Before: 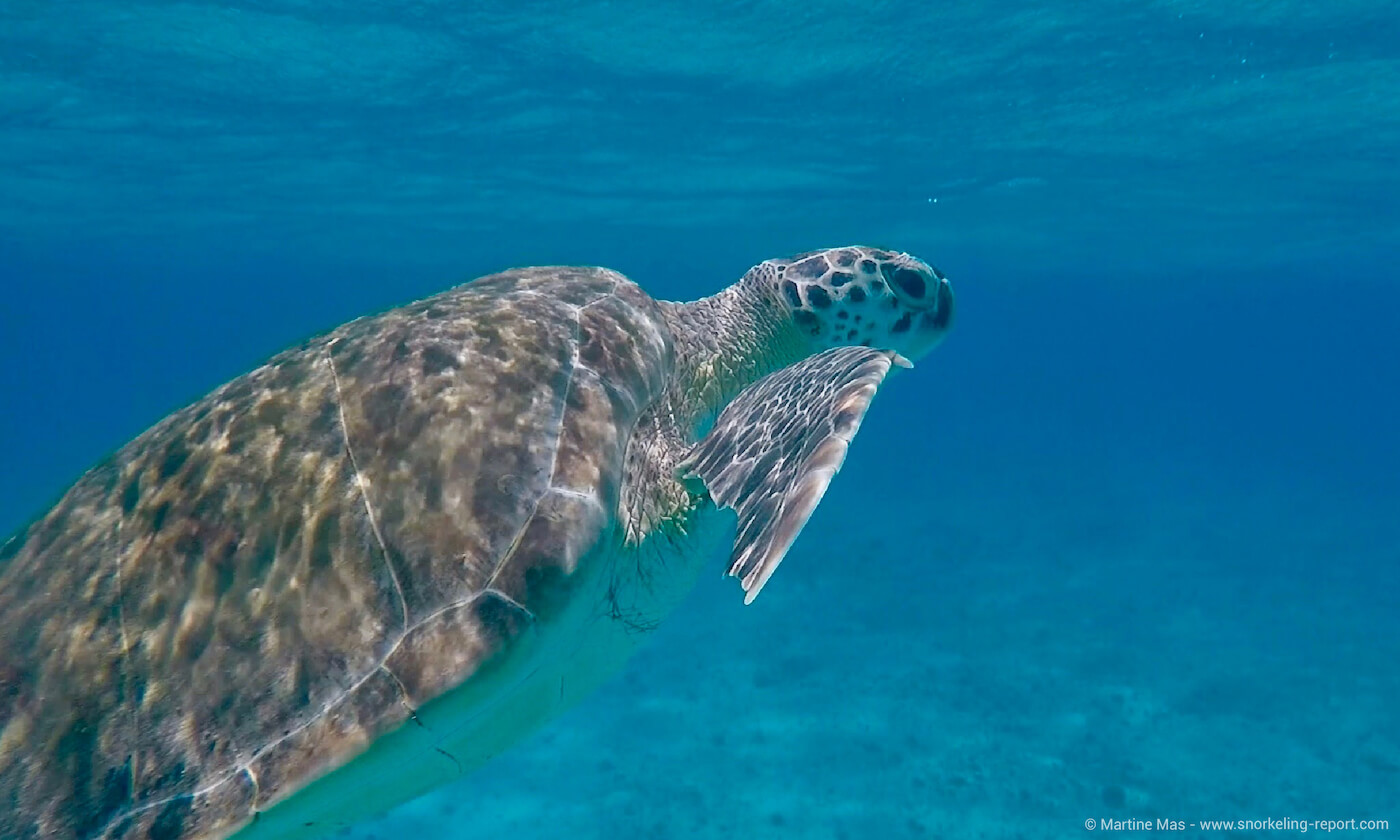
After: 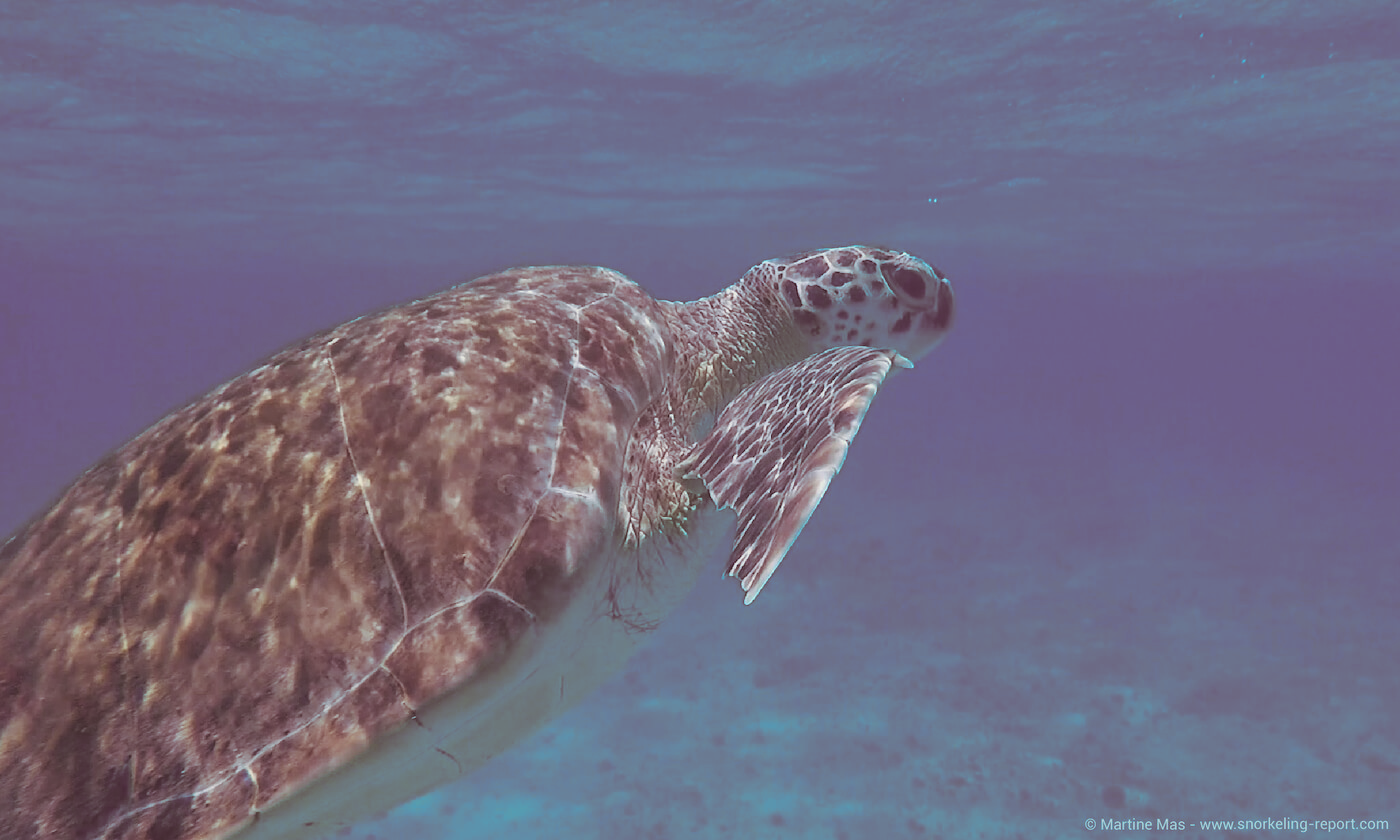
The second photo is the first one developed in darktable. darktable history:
split-toning: on, module defaults
color balance: lift [1.01, 1, 1, 1], gamma [1.097, 1, 1, 1], gain [0.85, 1, 1, 1]
